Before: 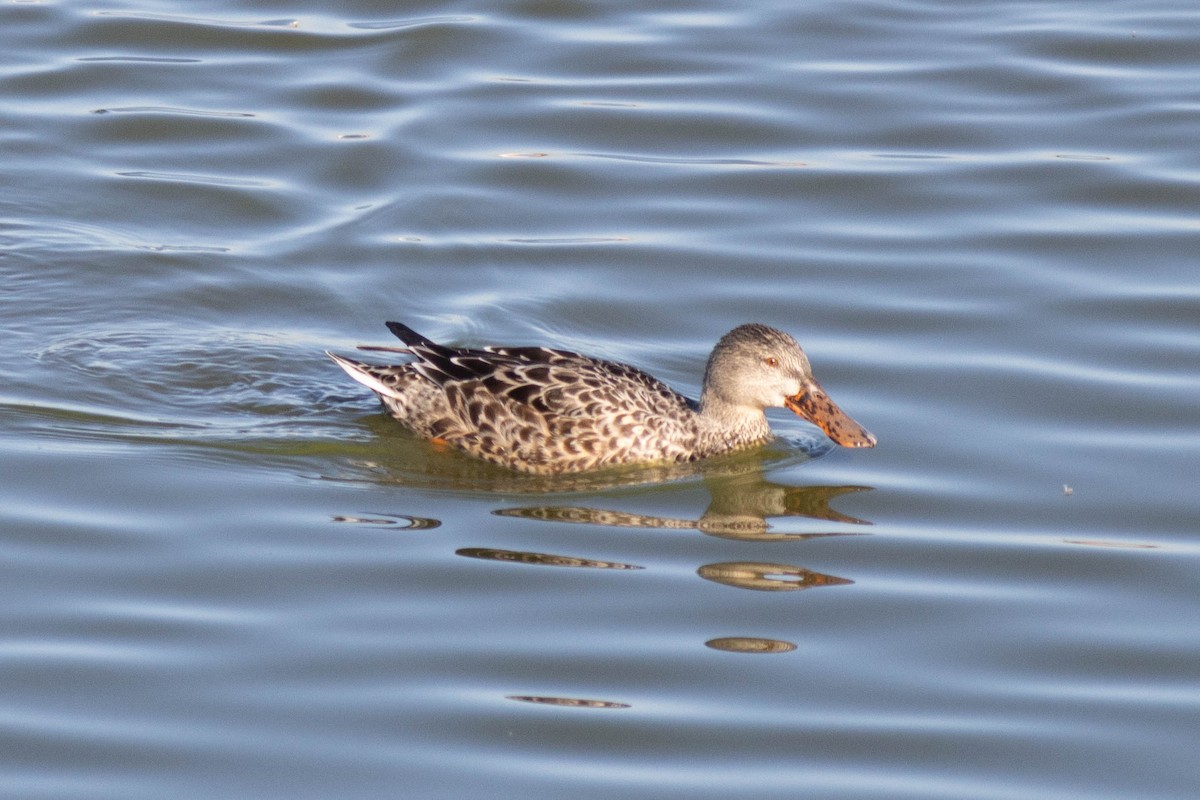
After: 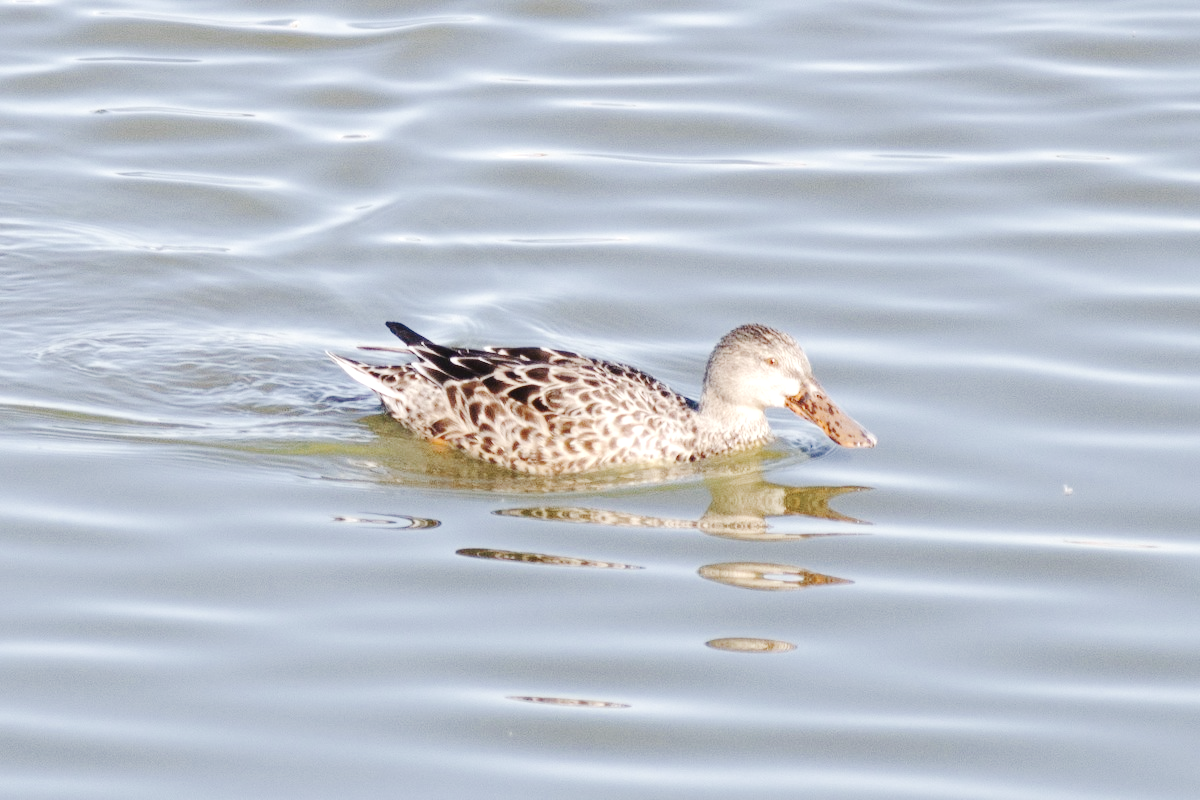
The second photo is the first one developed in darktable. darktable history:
tone curve: curves: ch0 [(0, 0.011) (0.104, 0.085) (0.236, 0.234) (0.398, 0.507) (0.472, 0.62) (0.641, 0.773) (0.835, 0.883) (1, 0.961)]; ch1 [(0, 0) (0.353, 0.344) (0.43, 0.401) (0.479, 0.476) (0.502, 0.504) (0.54, 0.542) (0.602, 0.613) (0.638, 0.668) (0.693, 0.727) (1, 1)]; ch2 [(0, 0) (0.34, 0.314) (0.434, 0.43) (0.5, 0.506) (0.528, 0.534) (0.55, 0.567) (0.595, 0.613) (0.644, 0.729) (1, 1)], preserve colors none
exposure: black level correction 0, exposure 0.891 EV, compensate exposure bias true, compensate highlight preservation false
color zones: curves: ch0 [(0, 0.5) (0.125, 0.4) (0.25, 0.5) (0.375, 0.4) (0.5, 0.4) (0.625, 0.35) (0.75, 0.35) (0.875, 0.5)]; ch1 [(0, 0.35) (0.125, 0.45) (0.25, 0.35) (0.375, 0.35) (0.5, 0.35) (0.625, 0.35) (0.75, 0.45) (0.875, 0.35)]; ch2 [(0, 0.6) (0.125, 0.5) (0.25, 0.5) (0.375, 0.6) (0.5, 0.6) (0.625, 0.5) (0.75, 0.5) (0.875, 0.5)]
